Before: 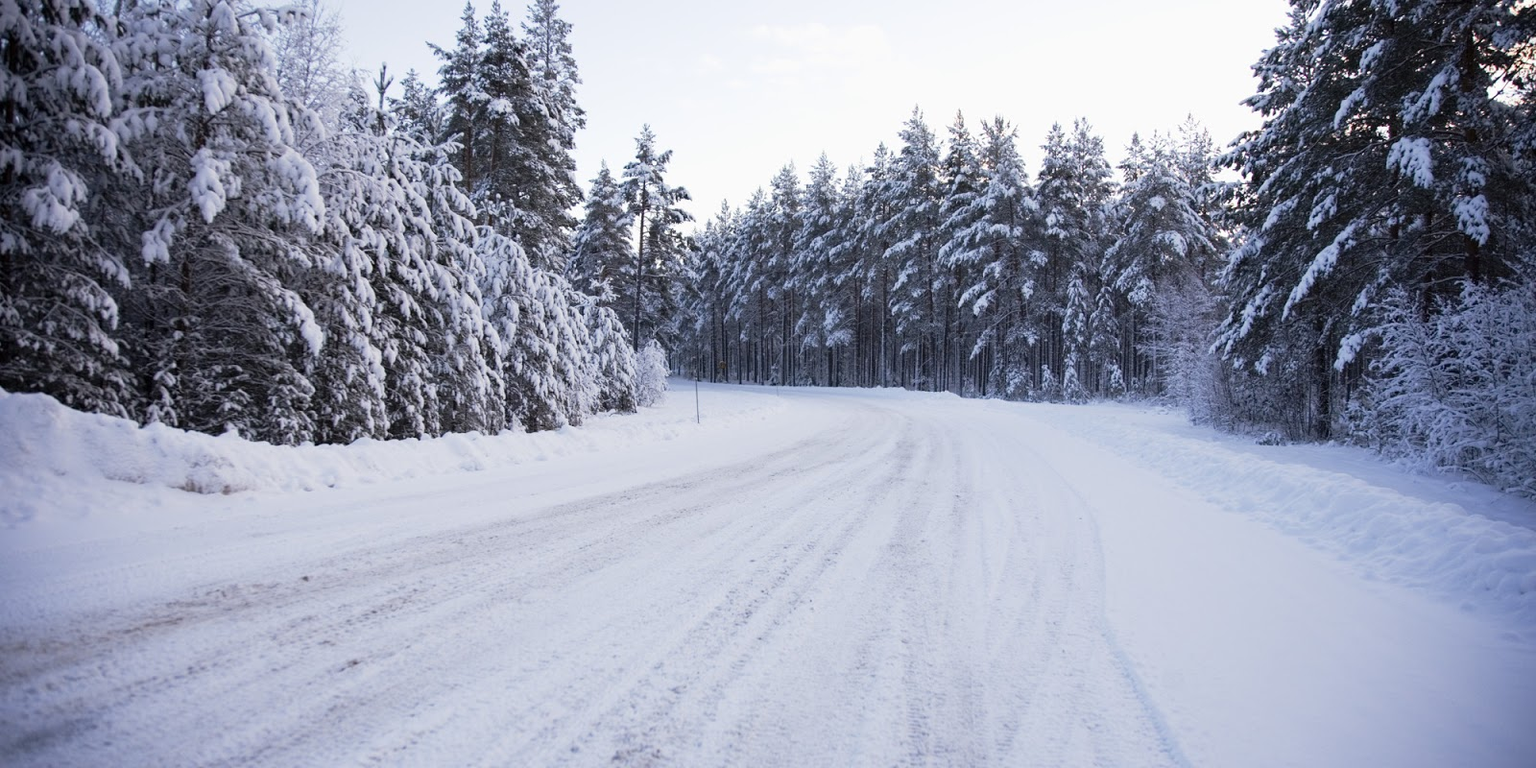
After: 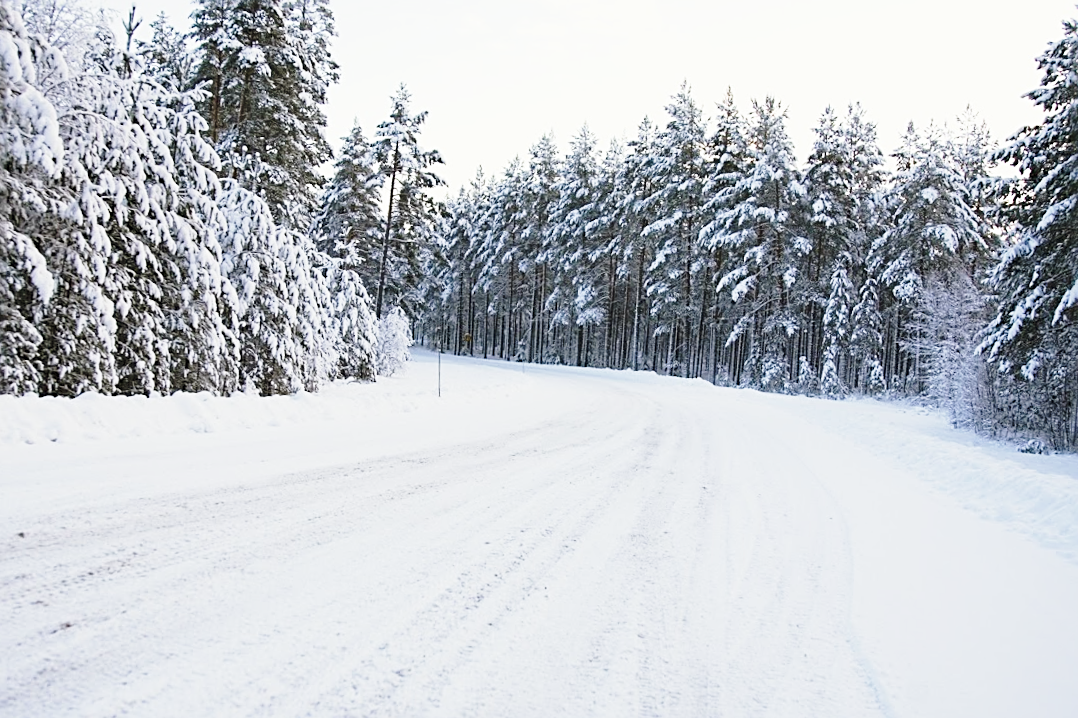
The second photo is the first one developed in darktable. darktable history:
color correction: saturation 0.8
base curve: curves: ch0 [(0, 0) (0.028, 0.03) (0.121, 0.232) (0.46, 0.748) (0.859, 0.968) (1, 1)], preserve colors none
color balance rgb: linear chroma grading › global chroma 15%, perceptual saturation grading › global saturation 30%
crop and rotate: angle -3.27°, left 14.277%, top 0.028%, right 10.766%, bottom 0.028%
sharpen: radius 2.531, amount 0.628
color balance: mode lift, gamma, gain (sRGB), lift [1.04, 1, 1, 0.97], gamma [1.01, 1, 1, 0.97], gain [0.96, 1, 1, 0.97]
